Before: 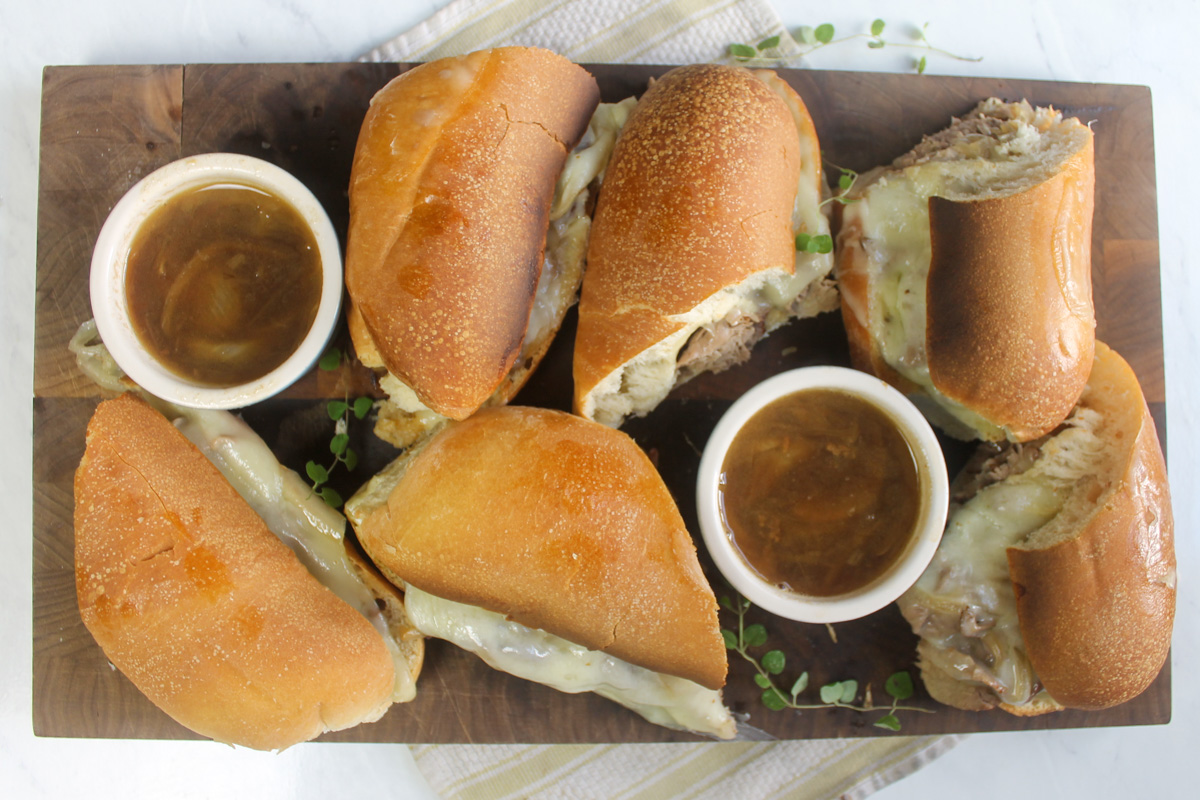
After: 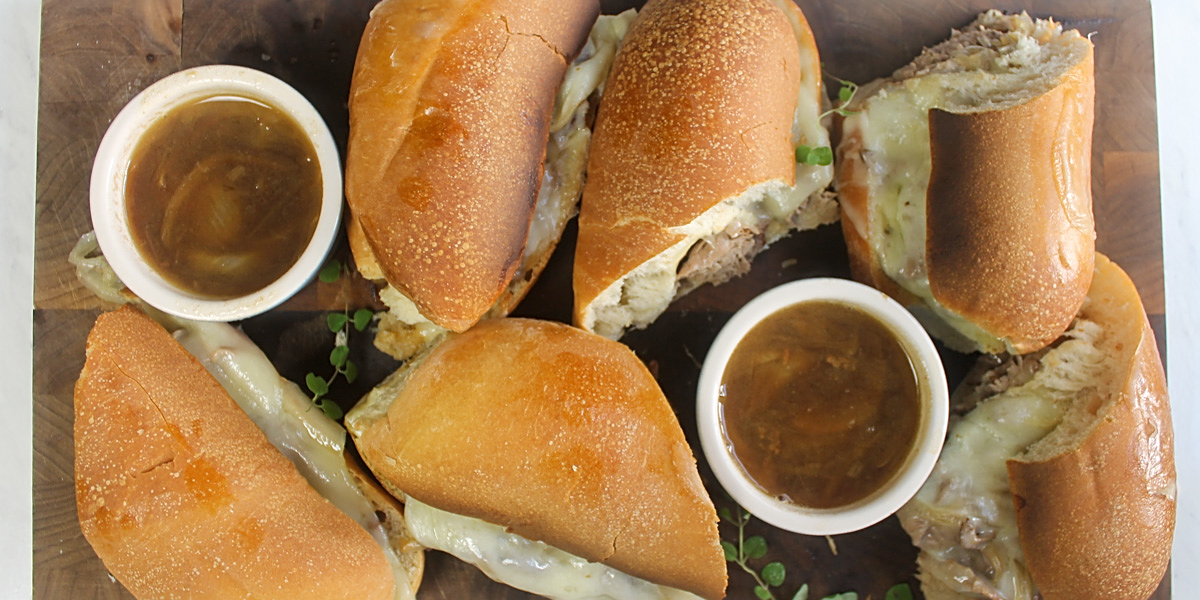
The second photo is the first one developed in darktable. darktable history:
crop: top 11.038%, bottom 13.962%
sharpen: on, module defaults
